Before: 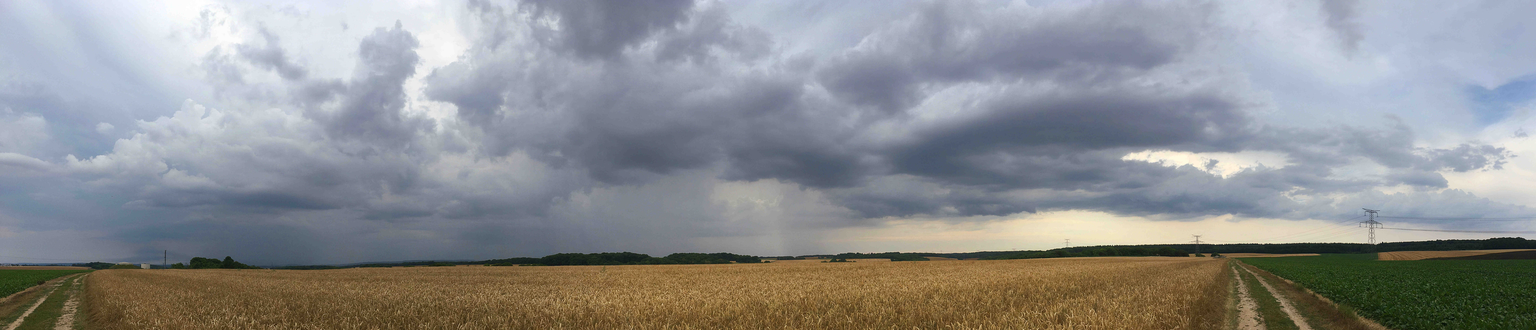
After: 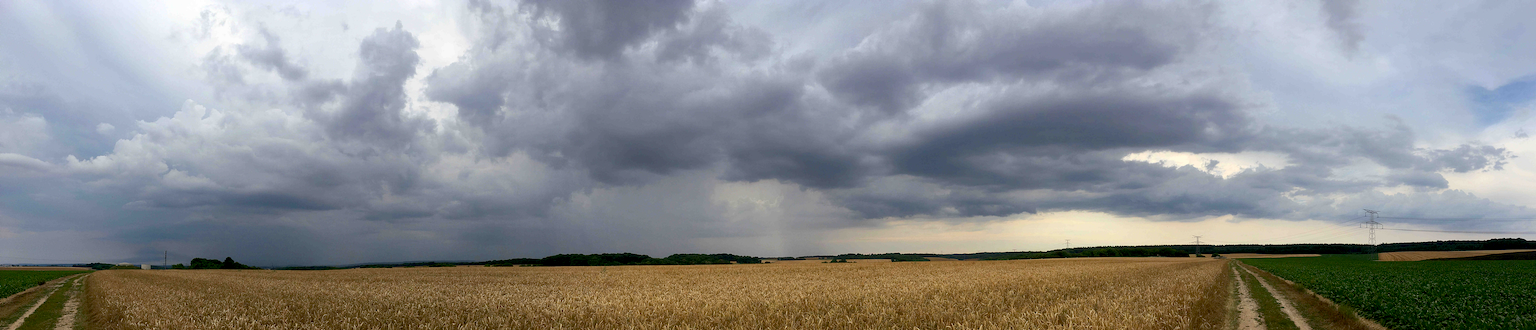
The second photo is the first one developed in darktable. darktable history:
exposure: black level correction 0.014, compensate highlight preservation false
